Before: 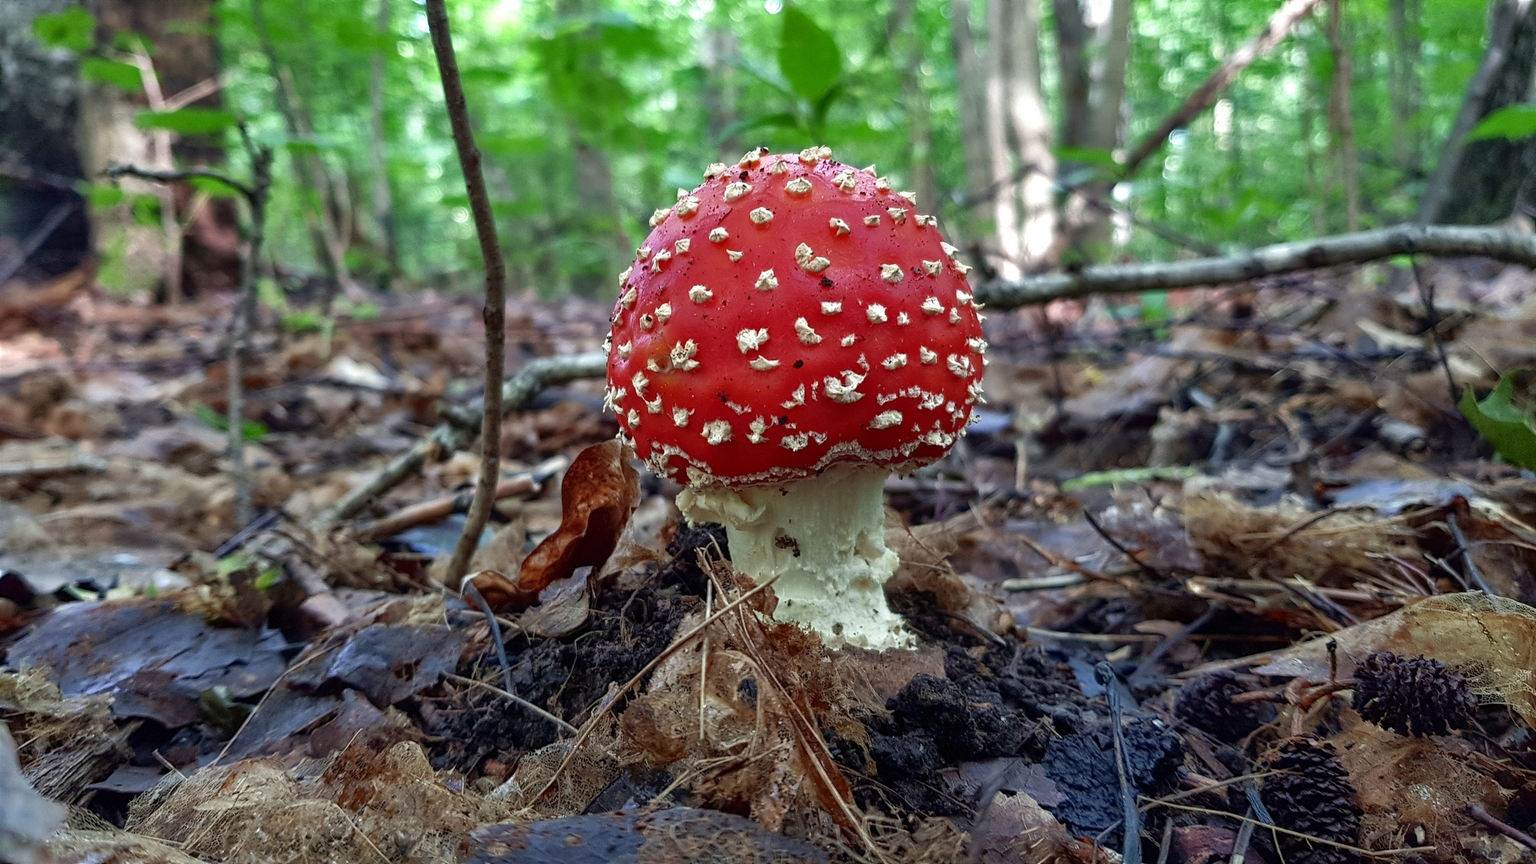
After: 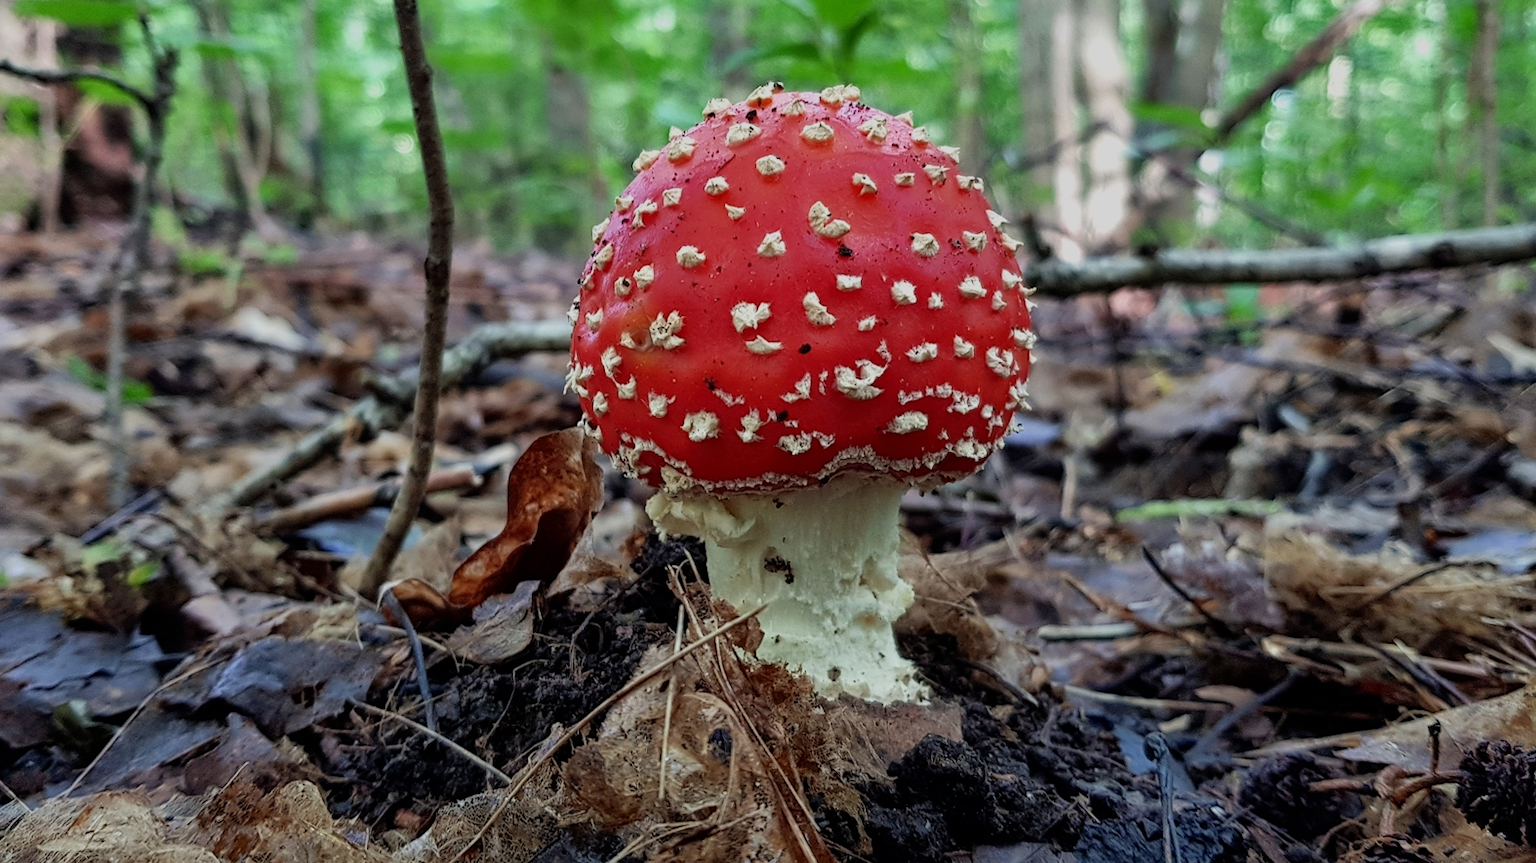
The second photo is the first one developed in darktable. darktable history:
white balance: emerald 1
crop and rotate: angle -3.27°, left 5.211%, top 5.211%, right 4.607%, bottom 4.607%
filmic rgb: black relative exposure -7.65 EV, white relative exposure 4.56 EV, hardness 3.61, color science v6 (2022)
